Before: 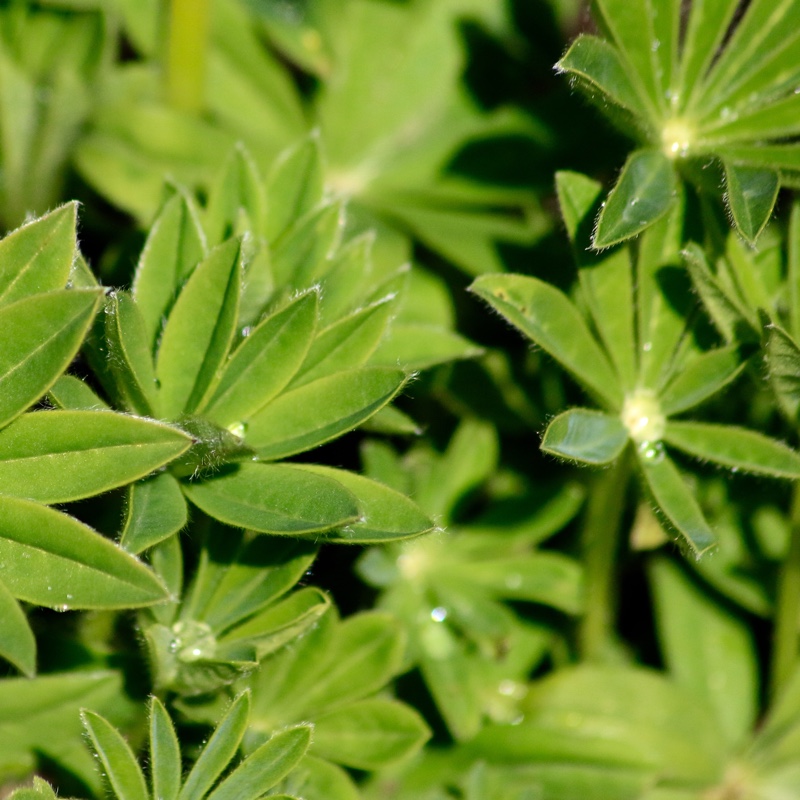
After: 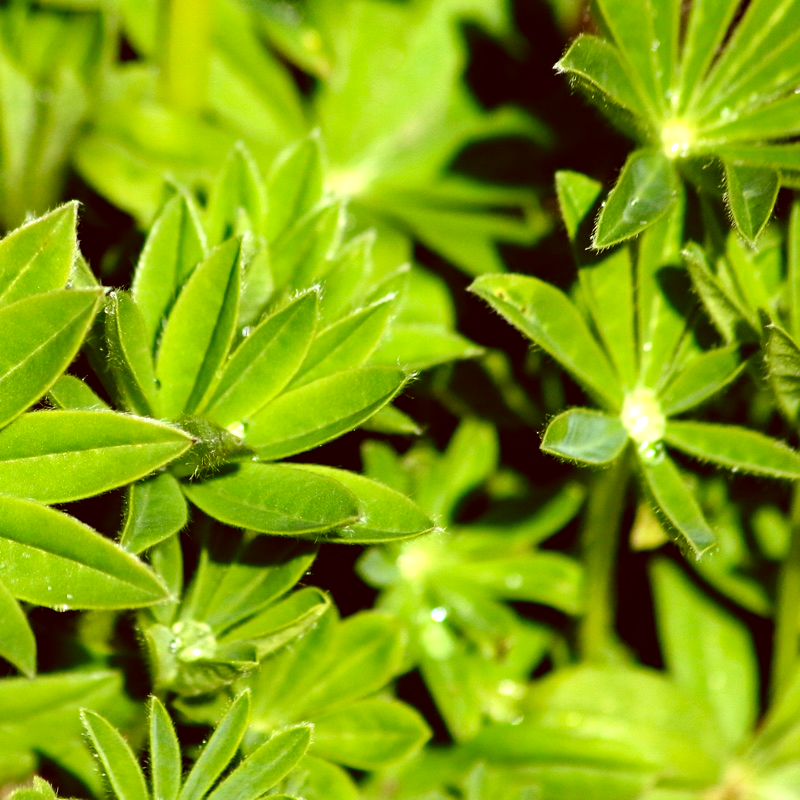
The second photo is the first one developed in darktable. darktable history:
color correction: highlights a* -6.17, highlights b* 9.6, shadows a* 10.21, shadows b* 23.32
haze removal: compatibility mode true, adaptive false
tone equalizer: -8 EV -0.741 EV, -7 EV -0.676 EV, -6 EV -0.566 EV, -5 EV -0.36 EV, -3 EV 0.378 EV, -2 EV 0.6 EV, -1 EV 0.682 EV, +0 EV 0.725 EV
